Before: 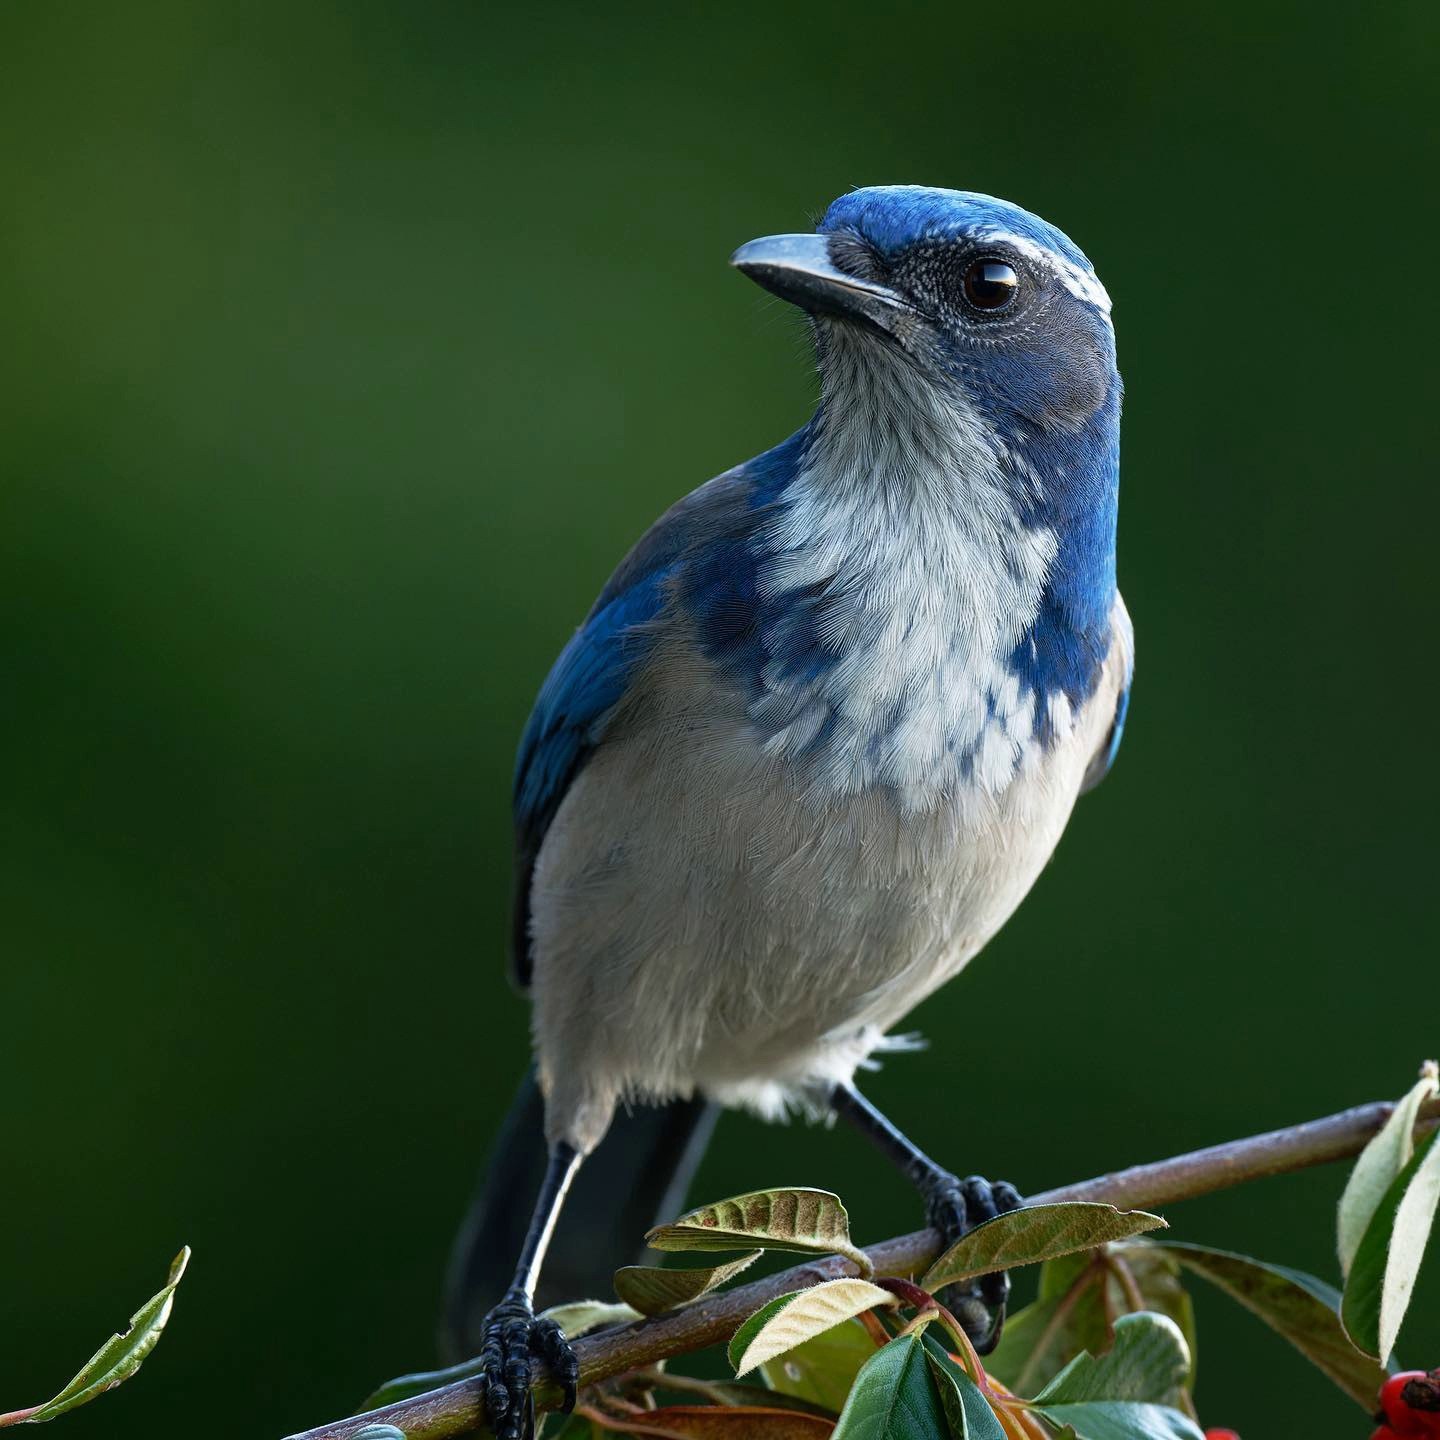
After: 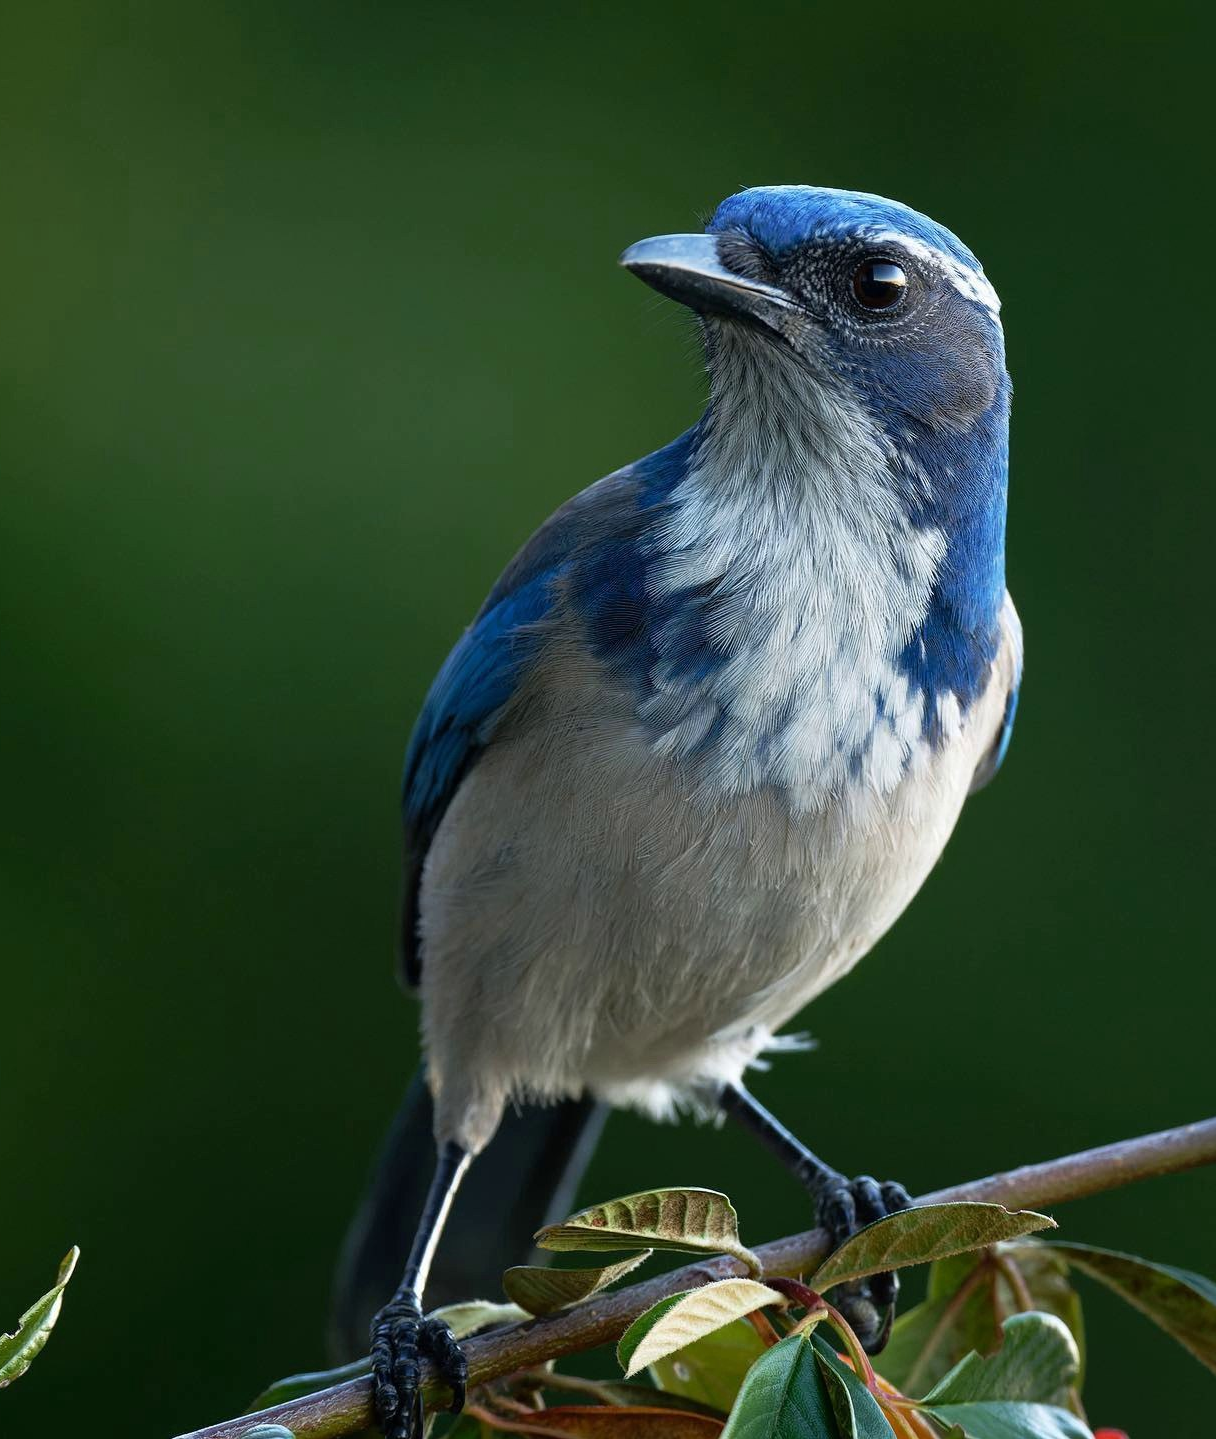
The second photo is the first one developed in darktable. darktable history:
crop: left 7.722%, right 7.788%
